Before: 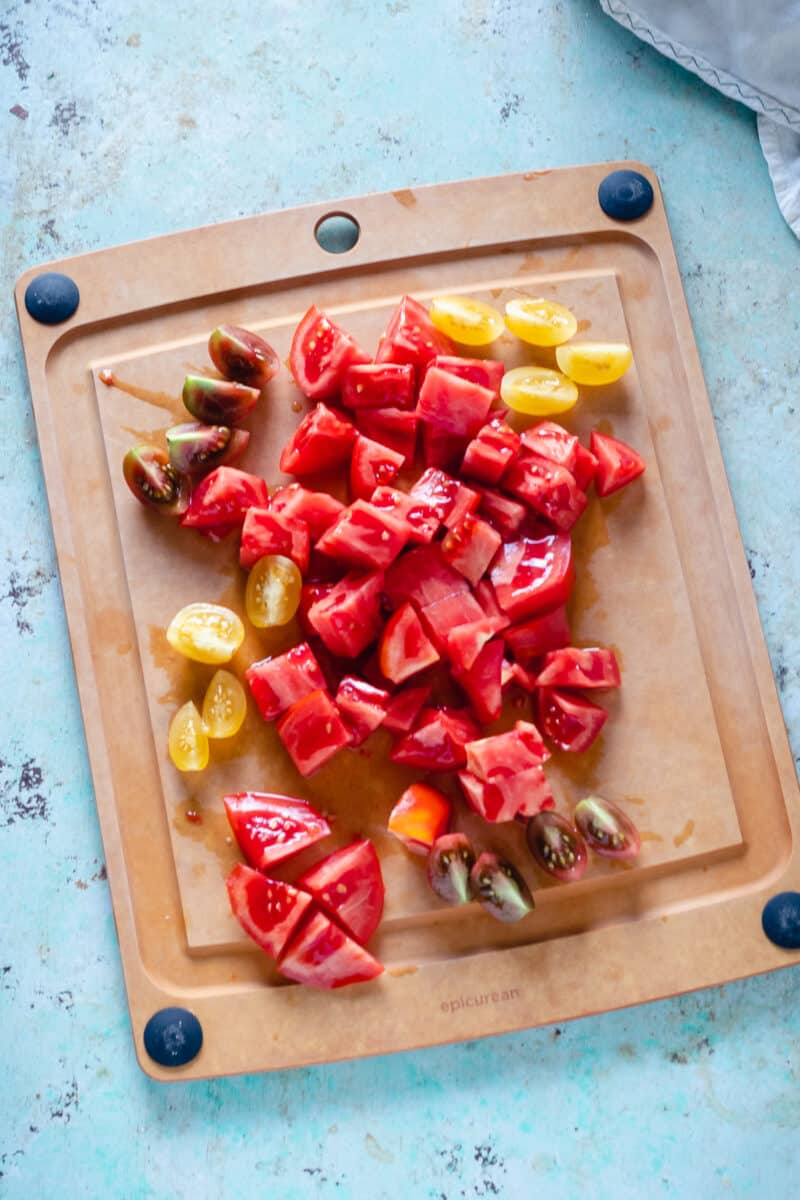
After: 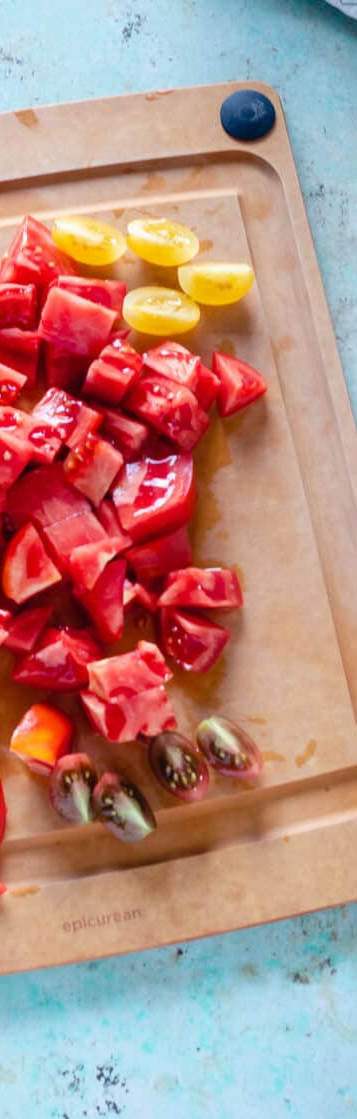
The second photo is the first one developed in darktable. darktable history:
crop: left 47.368%, top 6.673%, right 7.966%
